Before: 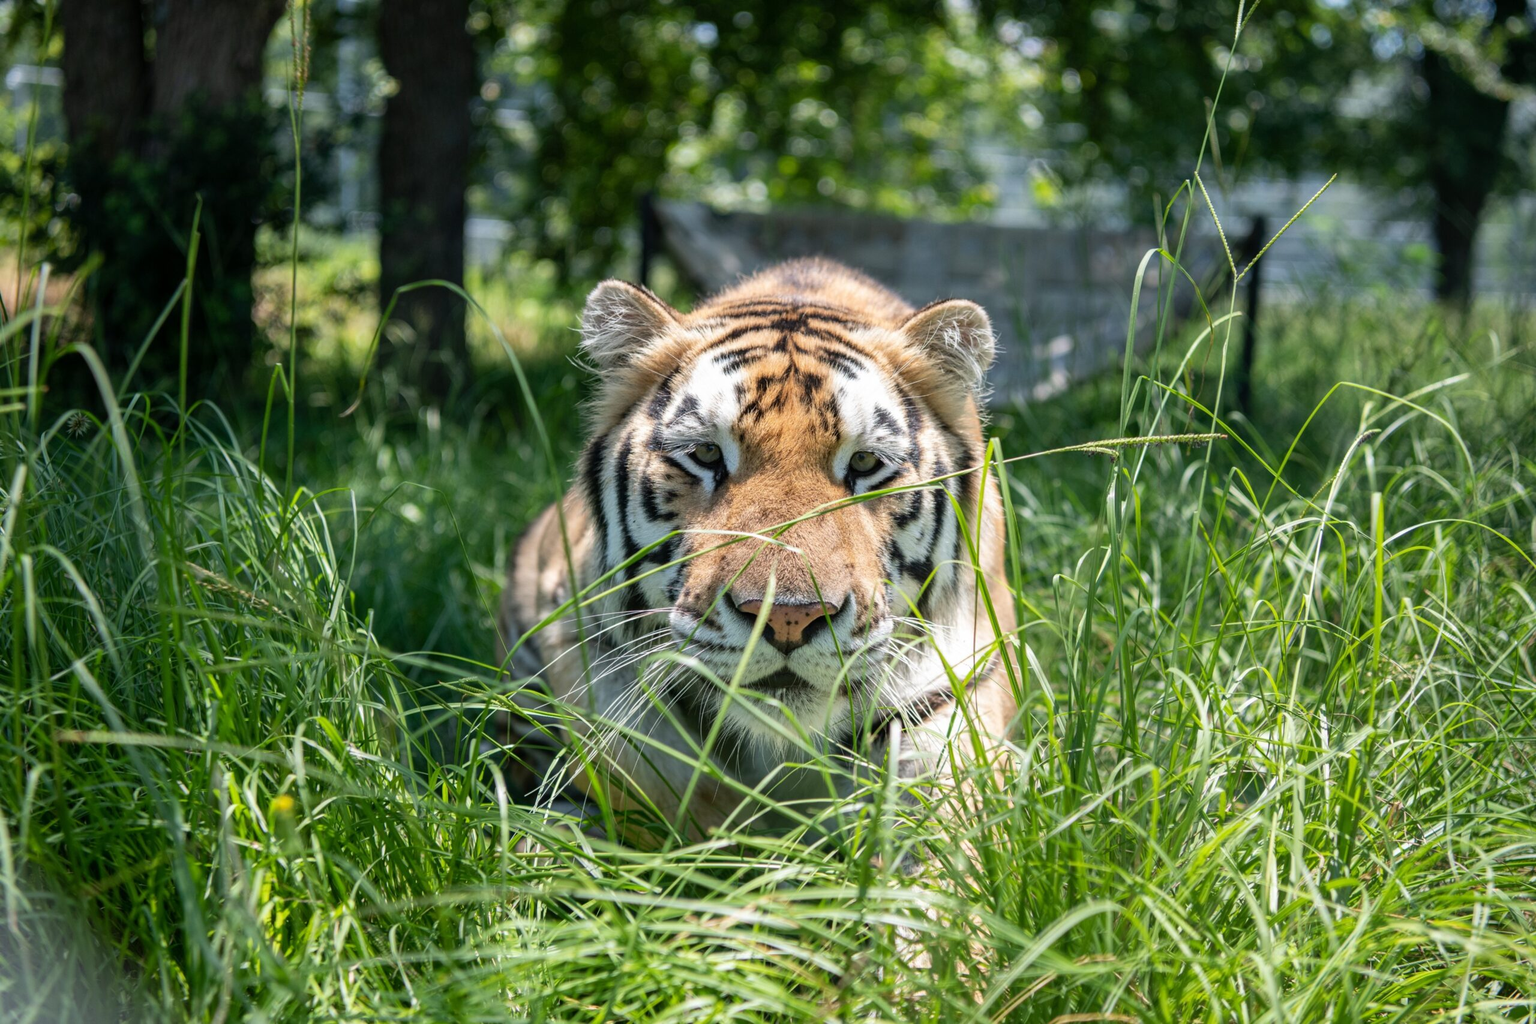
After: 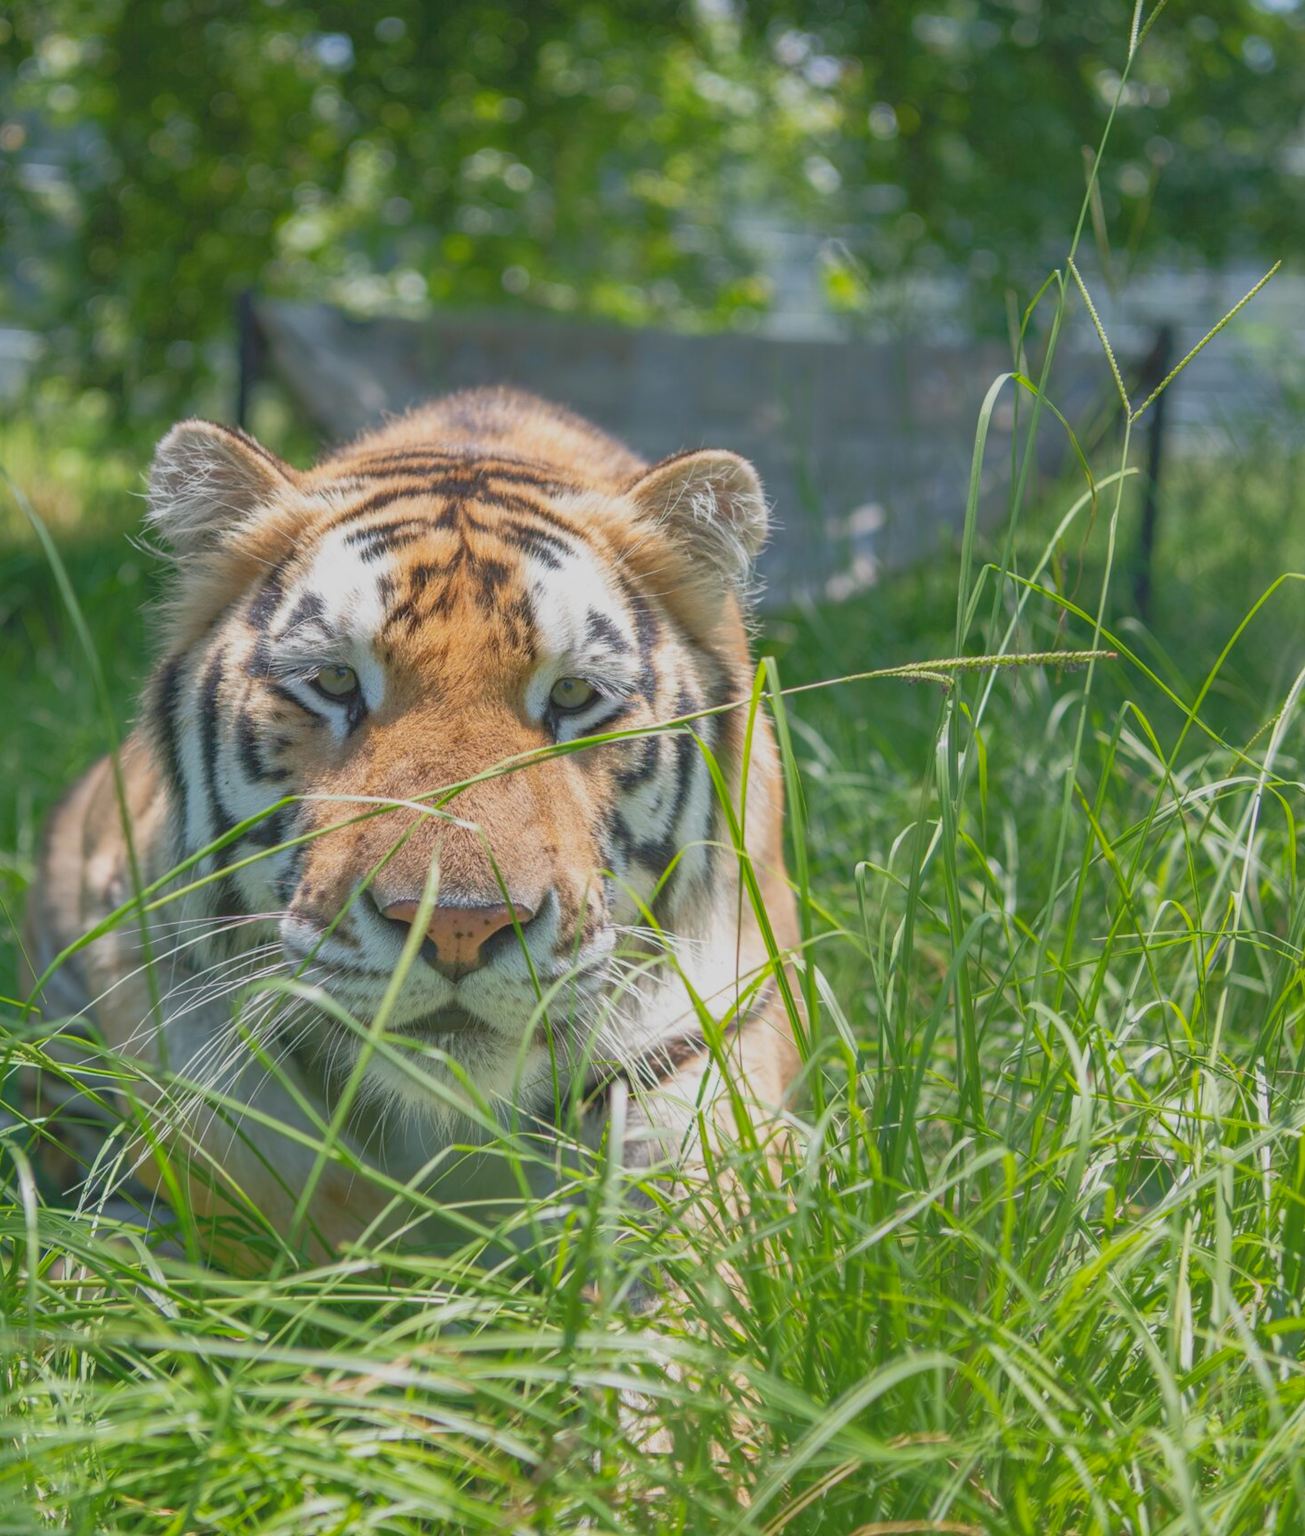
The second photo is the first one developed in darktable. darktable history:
crop: left 31.458%, top 0%, right 11.876%
rgb curve: curves: ch0 [(0, 0) (0.072, 0.166) (0.217, 0.293) (0.414, 0.42) (1, 1)], compensate middle gray true, preserve colors basic power
exposure: compensate exposure bias true, compensate highlight preservation false
contrast brightness saturation: contrast -0.28
